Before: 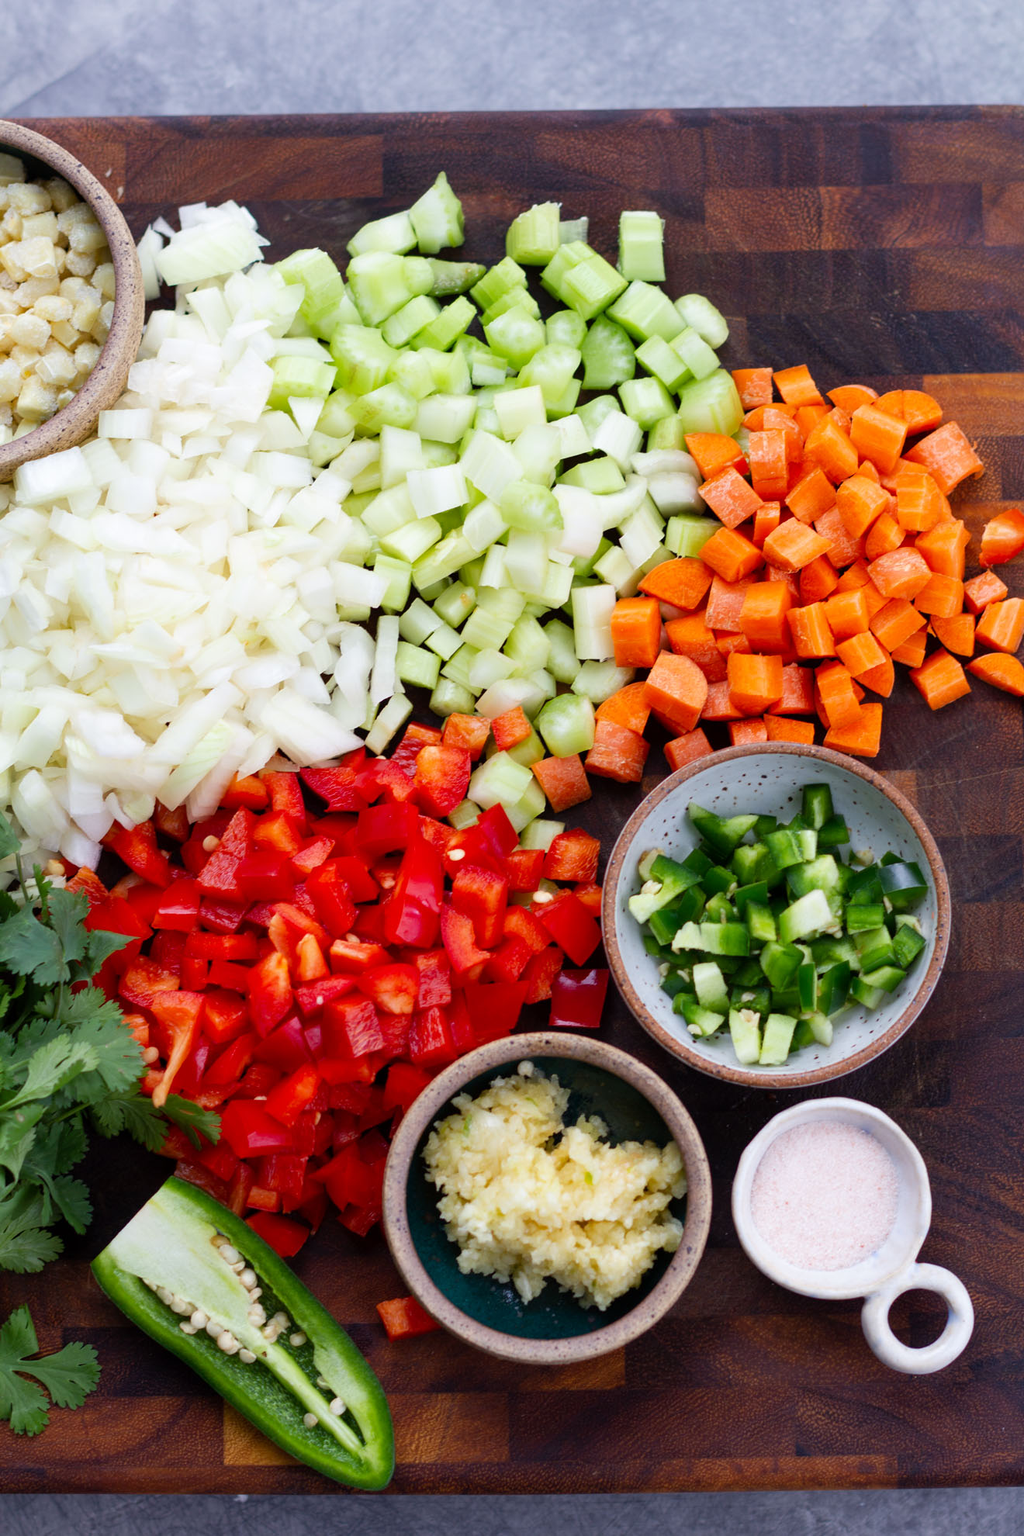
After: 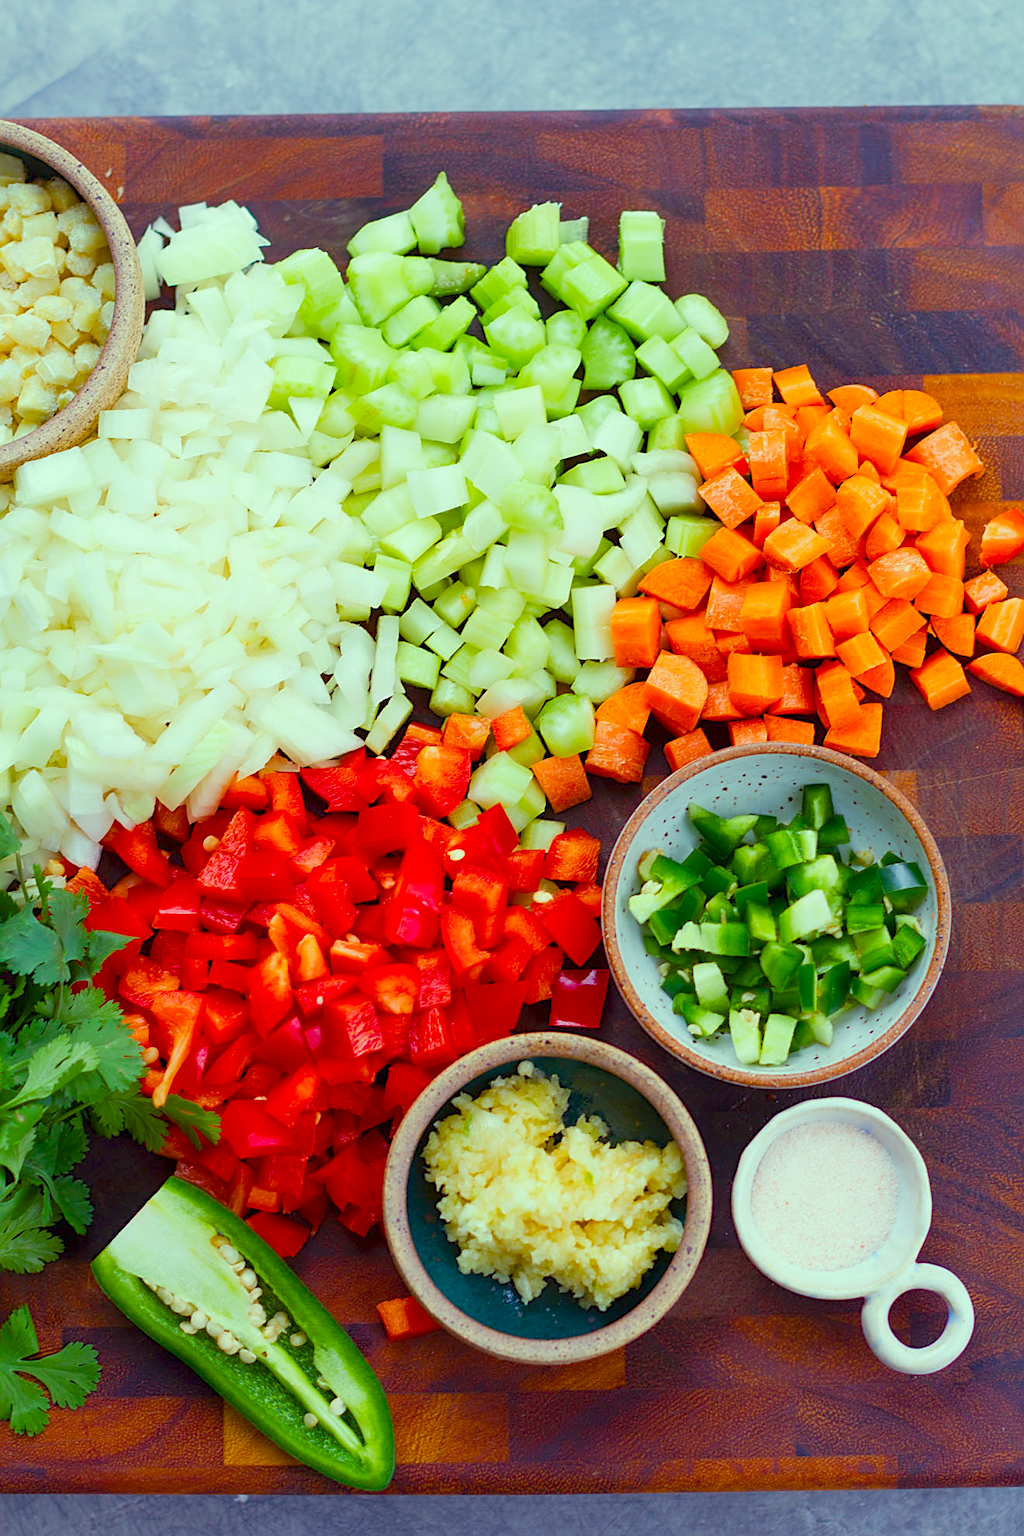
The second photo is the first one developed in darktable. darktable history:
color balance rgb: highlights gain › luminance 15.461%, highlights gain › chroma 6.977%, highlights gain › hue 126.76°, linear chroma grading › global chroma 19.85%, perceptual saturation grading › global saturation -0.054%, perceptual saturation grading › highlights -9.396%, perceptual saturation grading › mid-tones 18.855%, perceptual saturation grading › shadows 28.671%, perceptual brilliance grading › global brilliance 11.702%, contrast -29.415%
sharpen: on, module defaults
